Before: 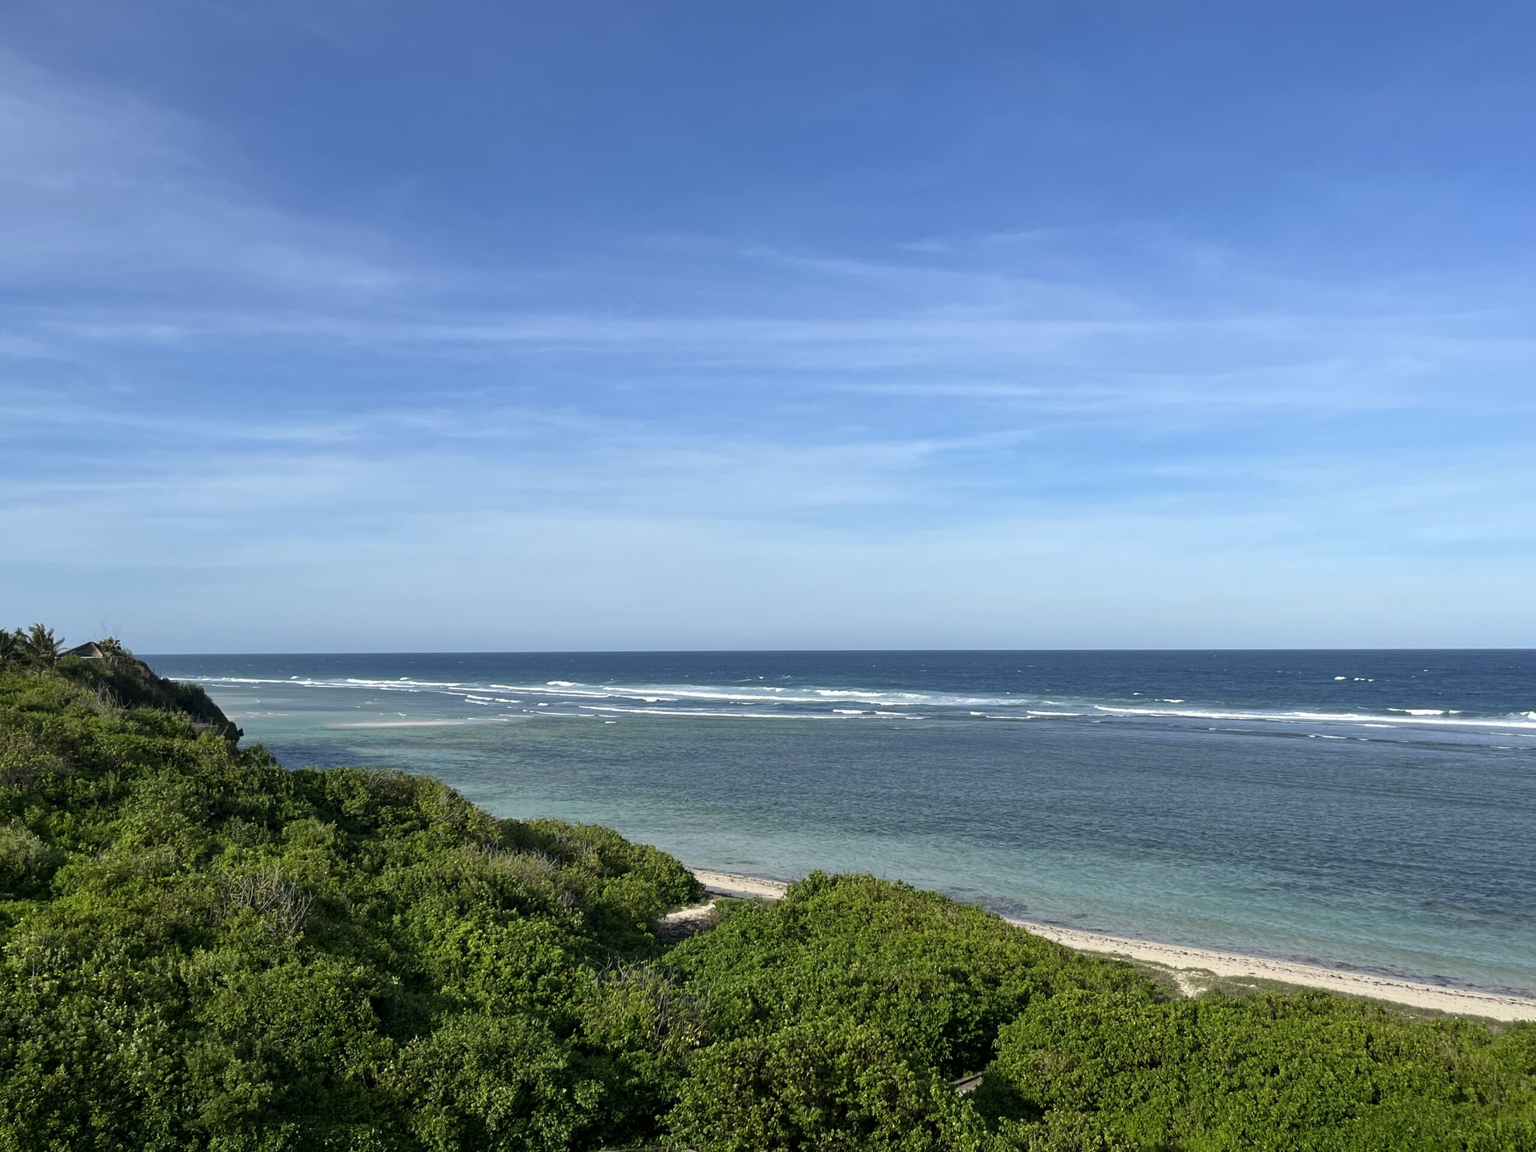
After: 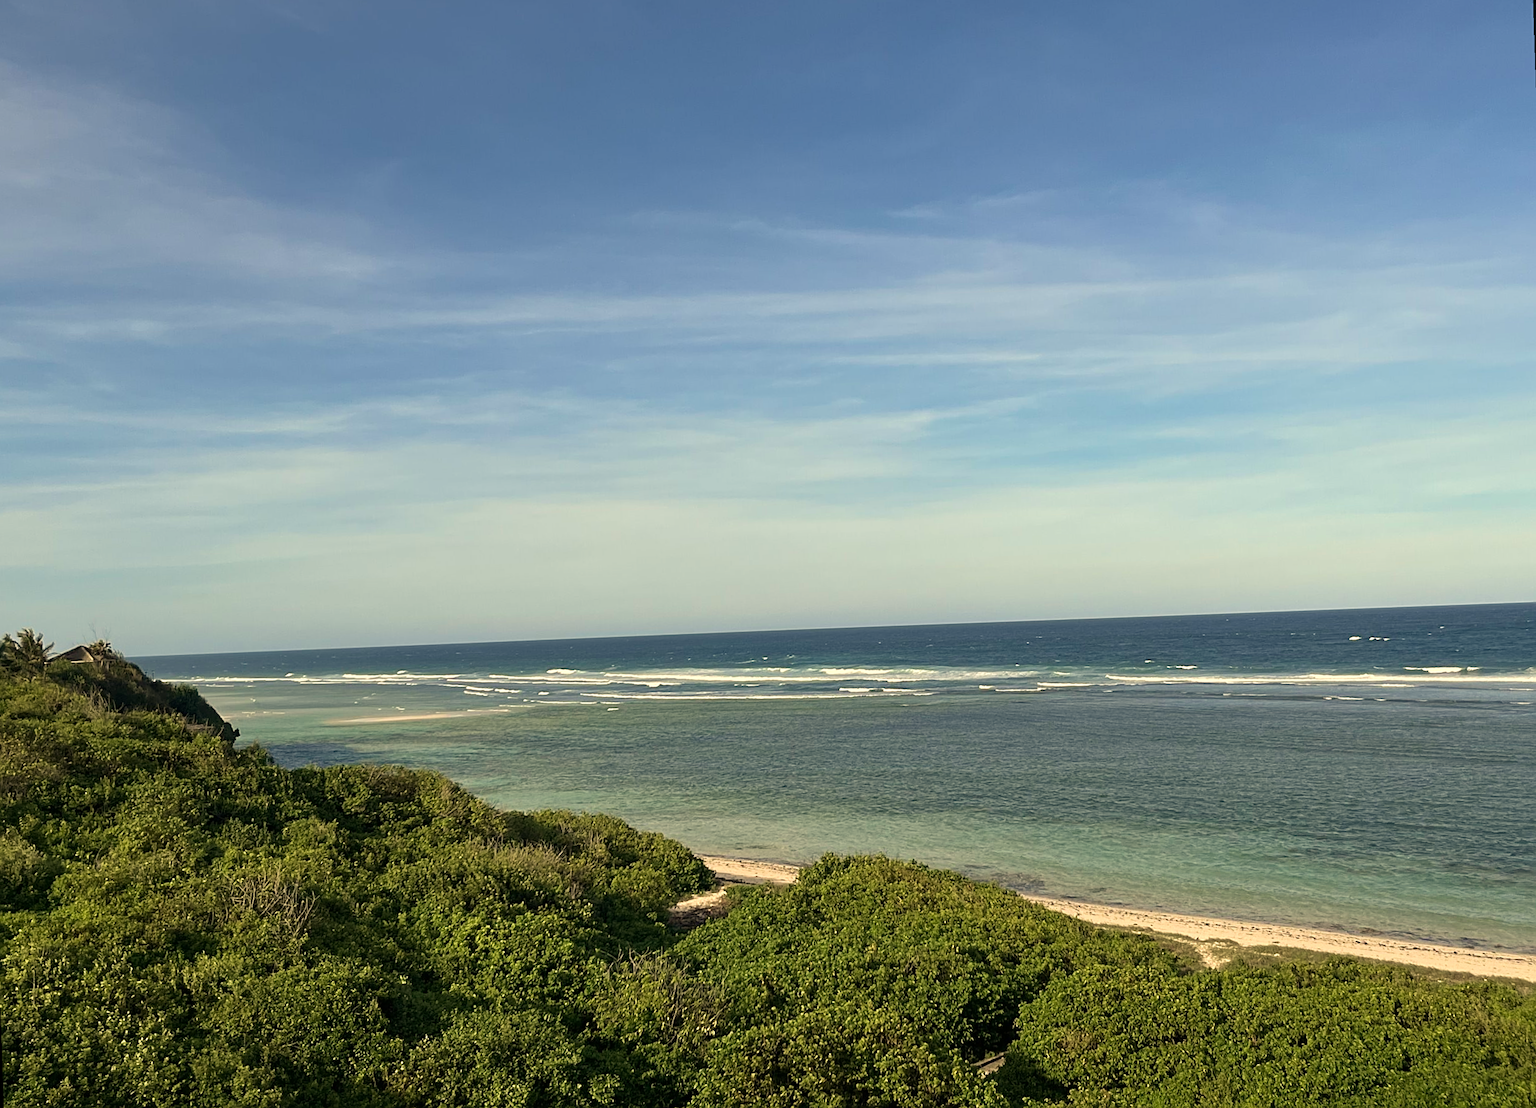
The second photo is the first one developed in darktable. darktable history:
sharpen: on, module defaults
rotate and perspective: rotation -2°, crop left 0.022, crop right 0.978, crop top 0.049, crop bottom 0.951
white balance: red 1.123, blue 0.83
velvia: on, module defaults
